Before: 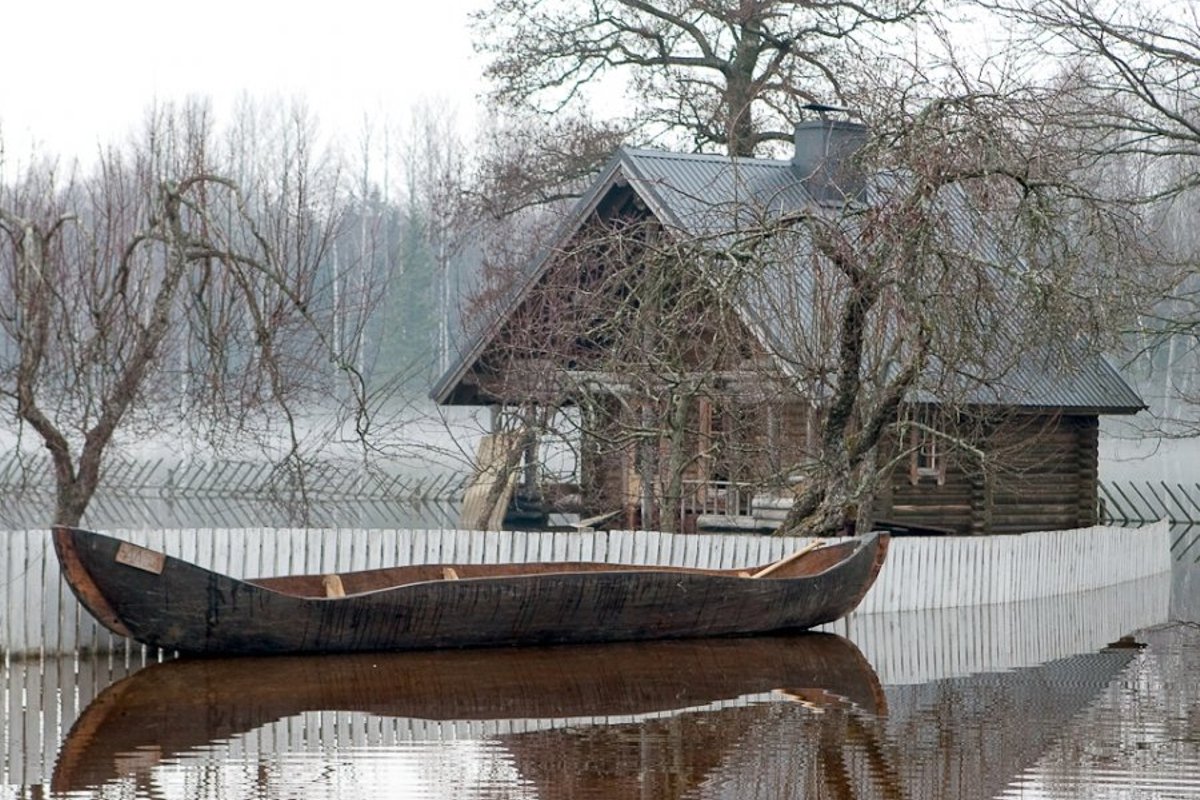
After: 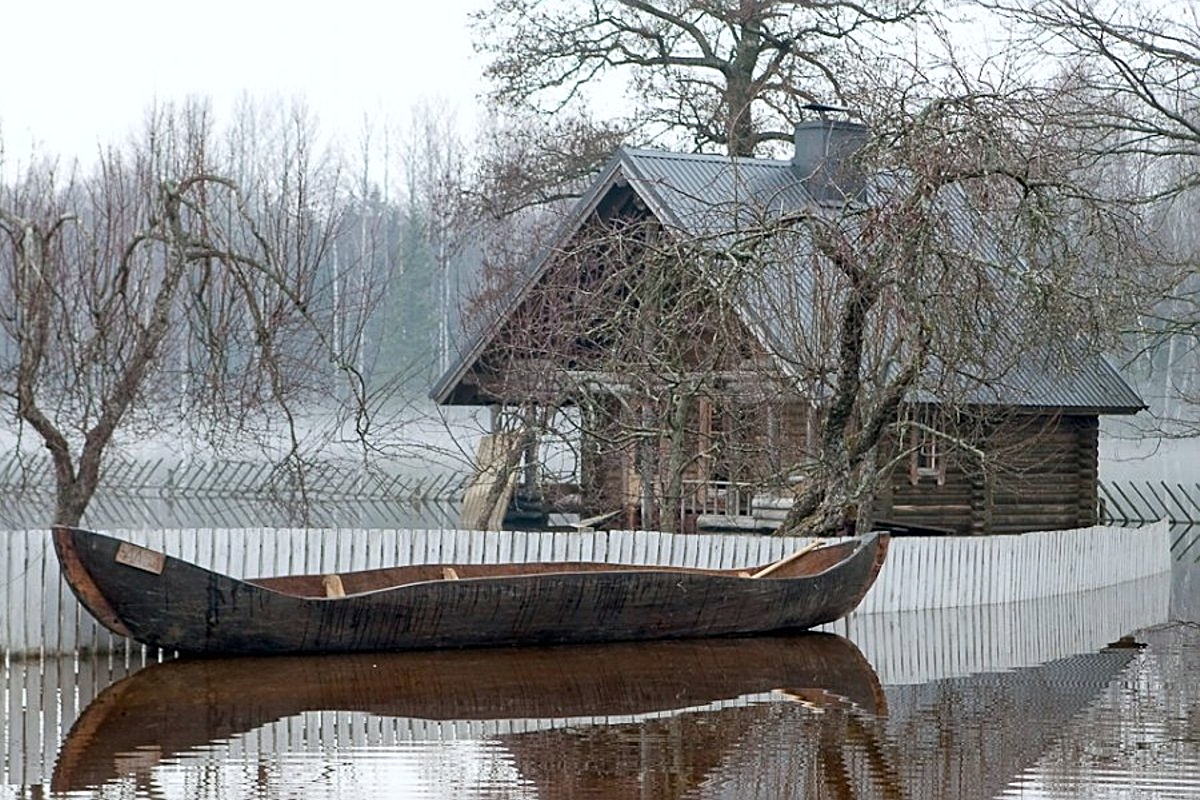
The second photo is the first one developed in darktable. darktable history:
white balance: red 0.982, blue 1.018
sharpen: on, module defaults
